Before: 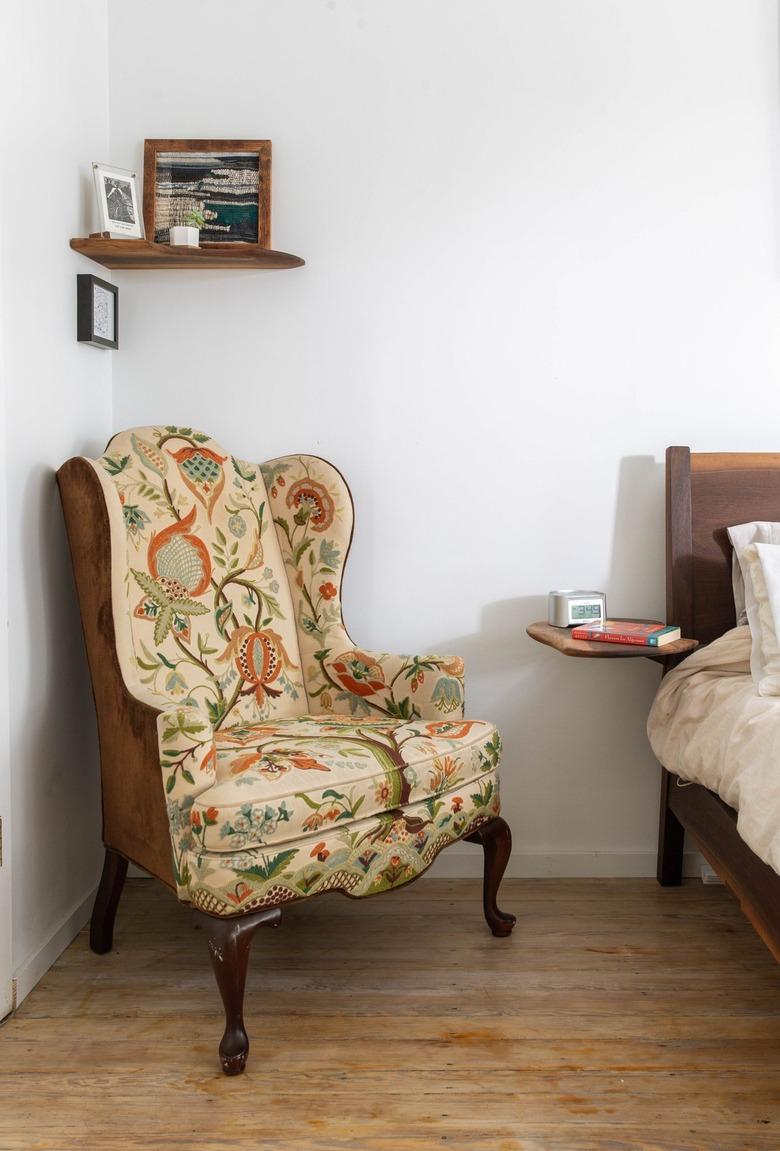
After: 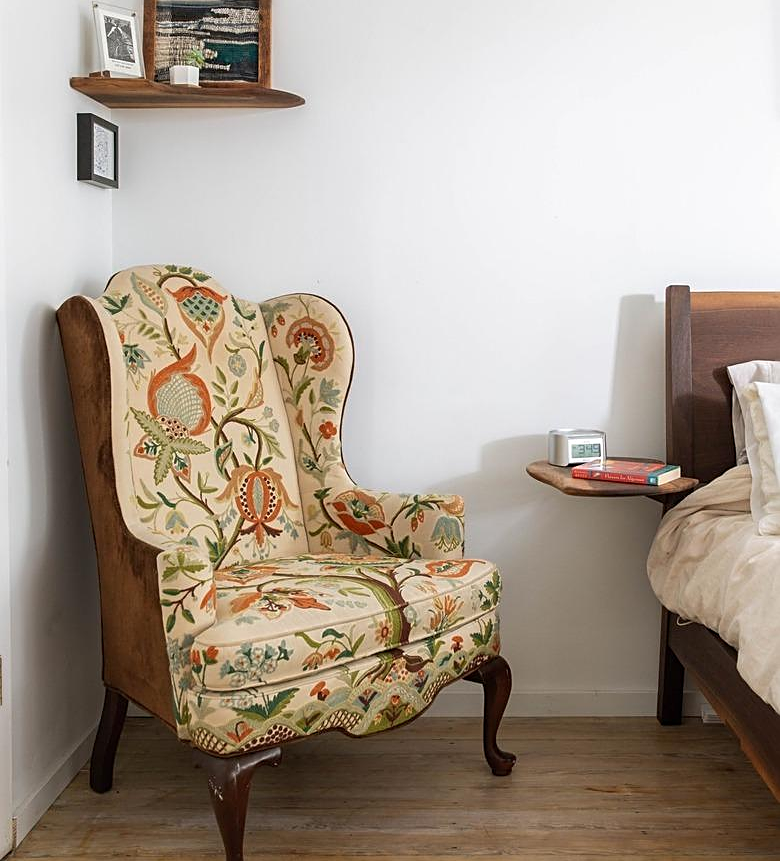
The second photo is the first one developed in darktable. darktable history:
crop: top 14.031%, bottom 11.082%
sharpen: on, module defaults
